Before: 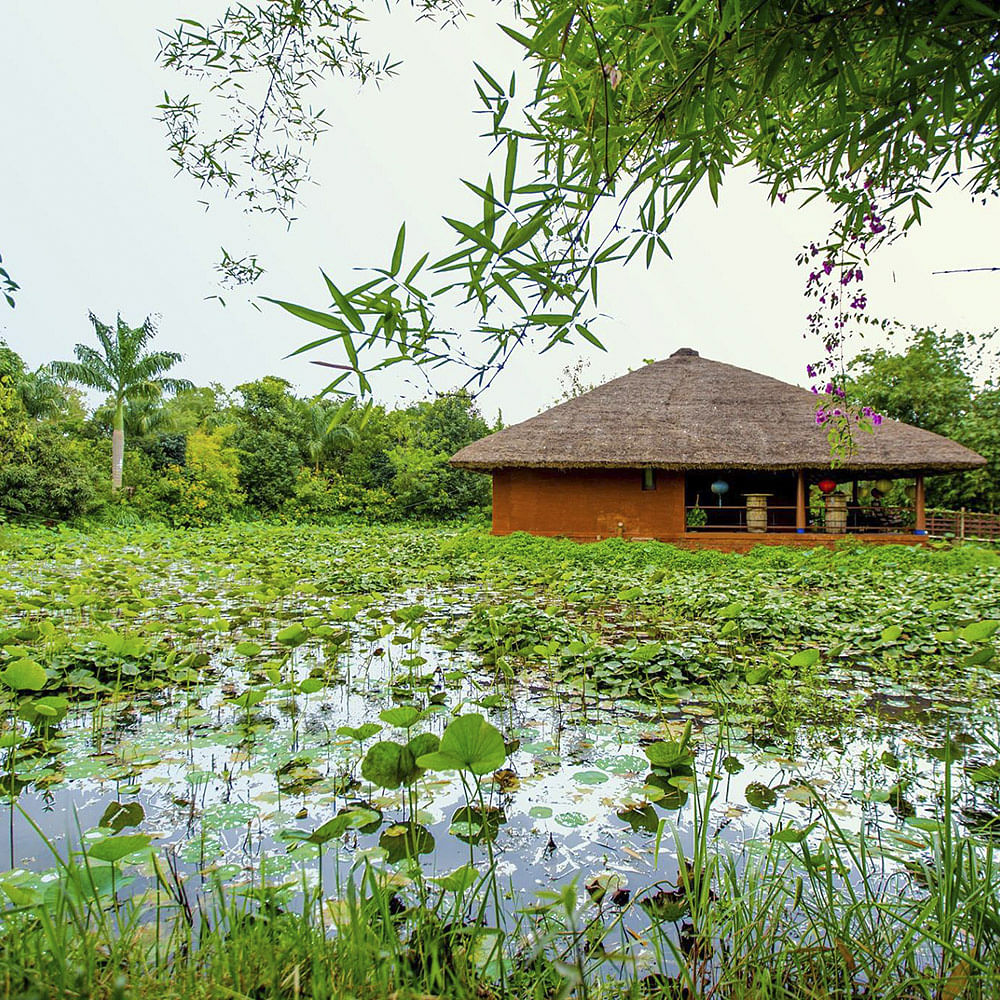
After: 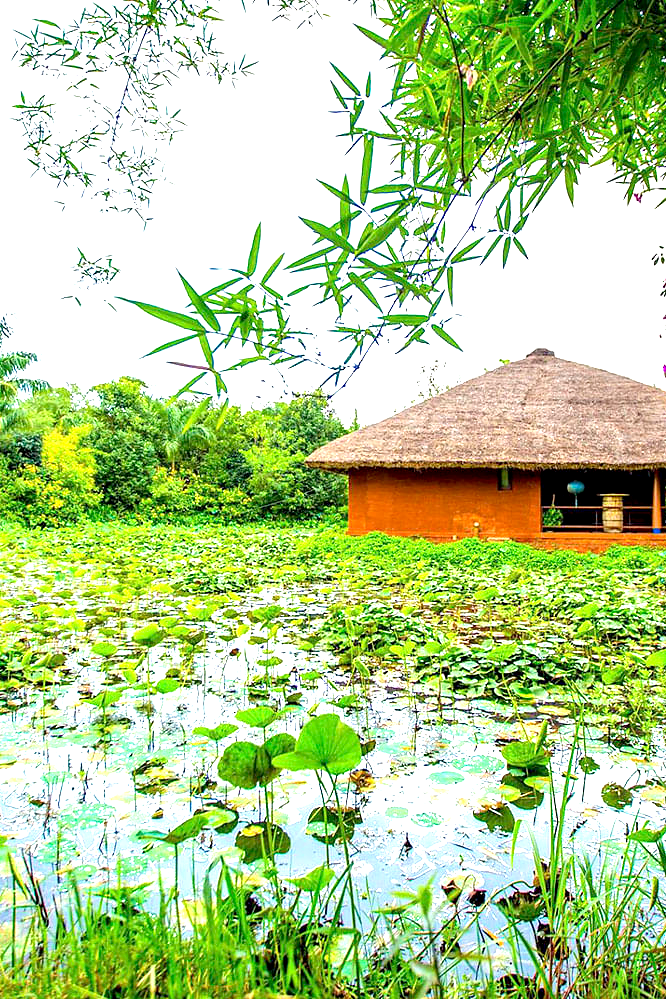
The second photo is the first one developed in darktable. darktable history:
crop and rotate: left 14.436%, right 18.898%
exposure: black level correction 0.001, exposure 1.3 EV, compensate highlight preservation false
